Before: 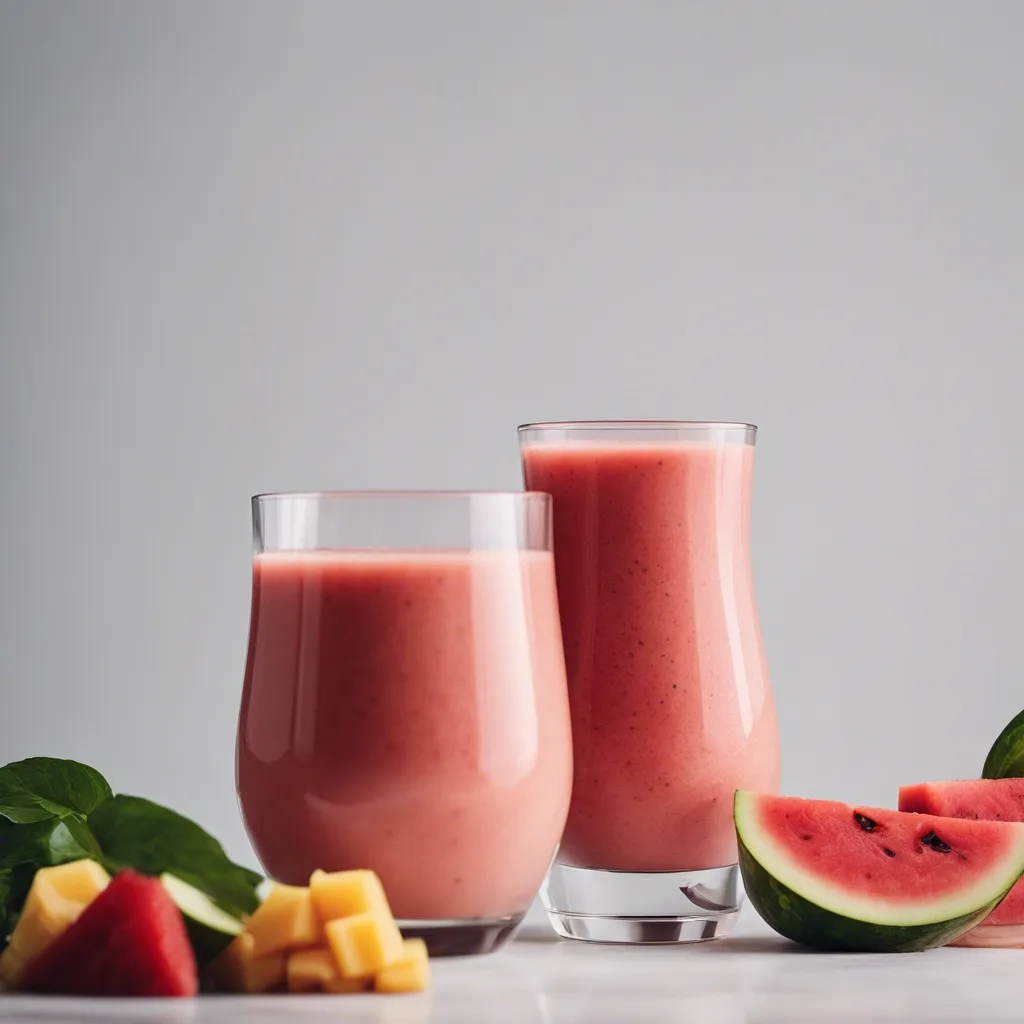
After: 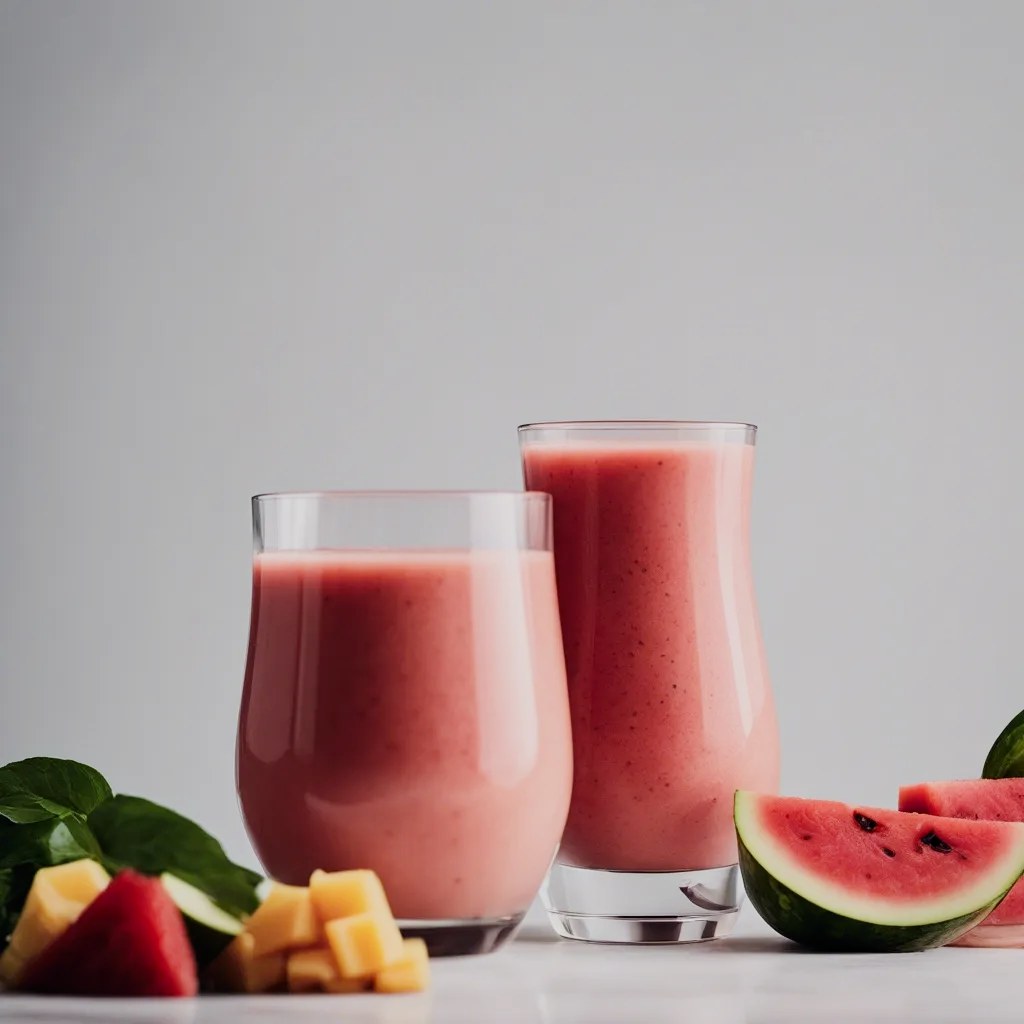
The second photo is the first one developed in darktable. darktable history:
filmic rgb: hardness 4.17
contrast brightness saturation: contrast 0.14
